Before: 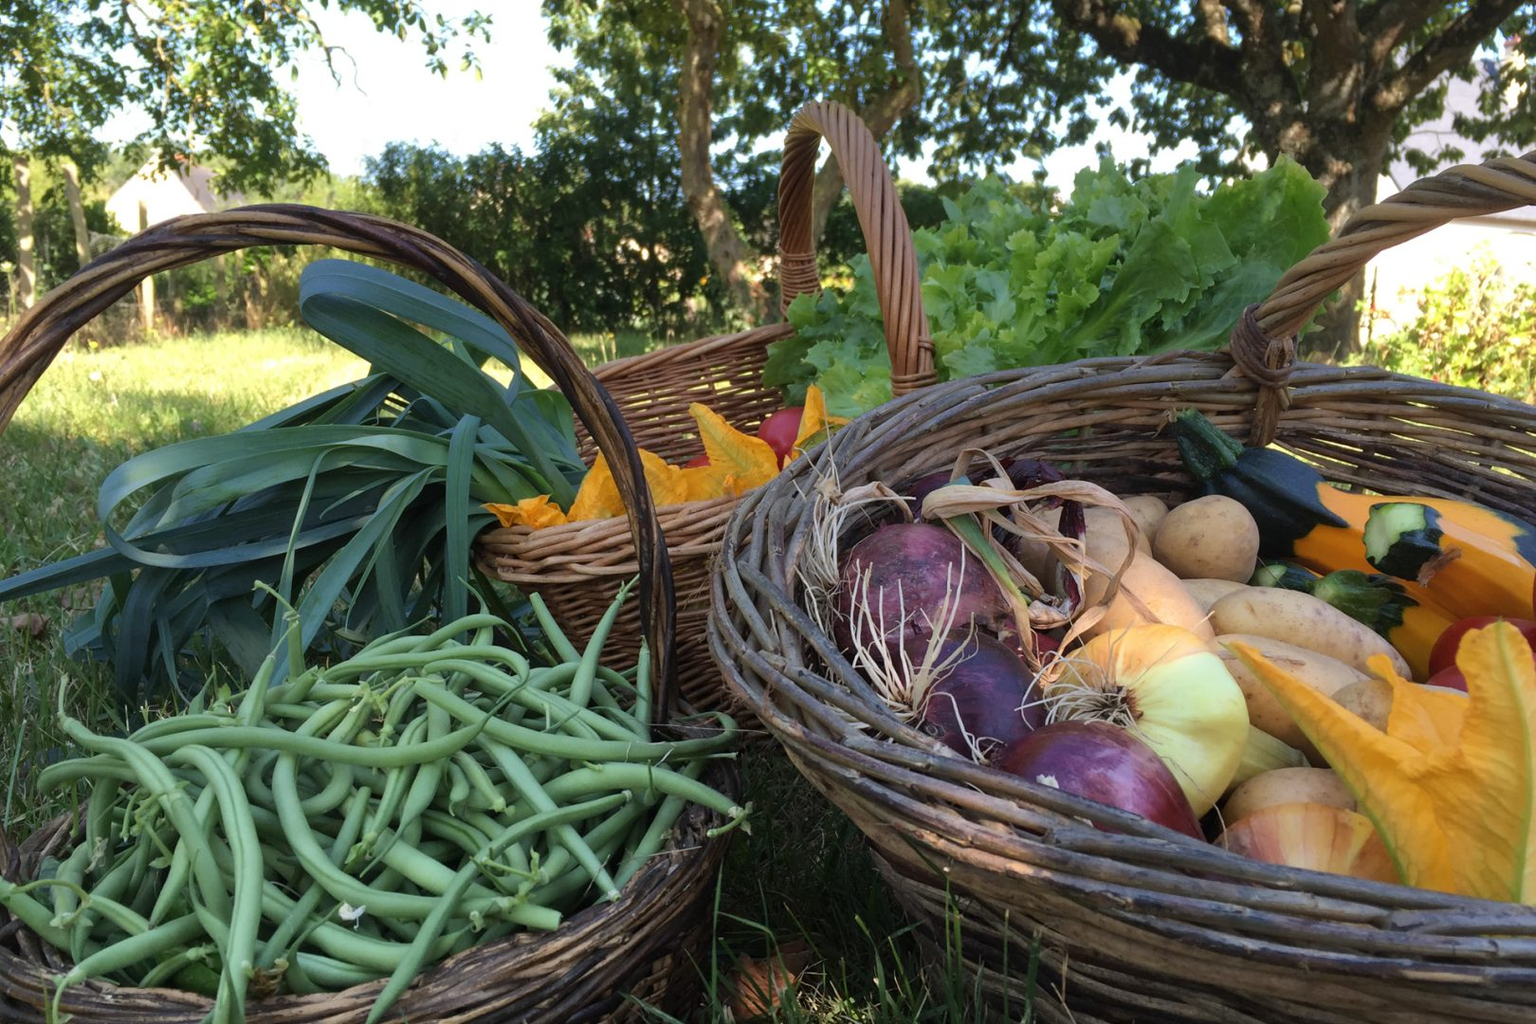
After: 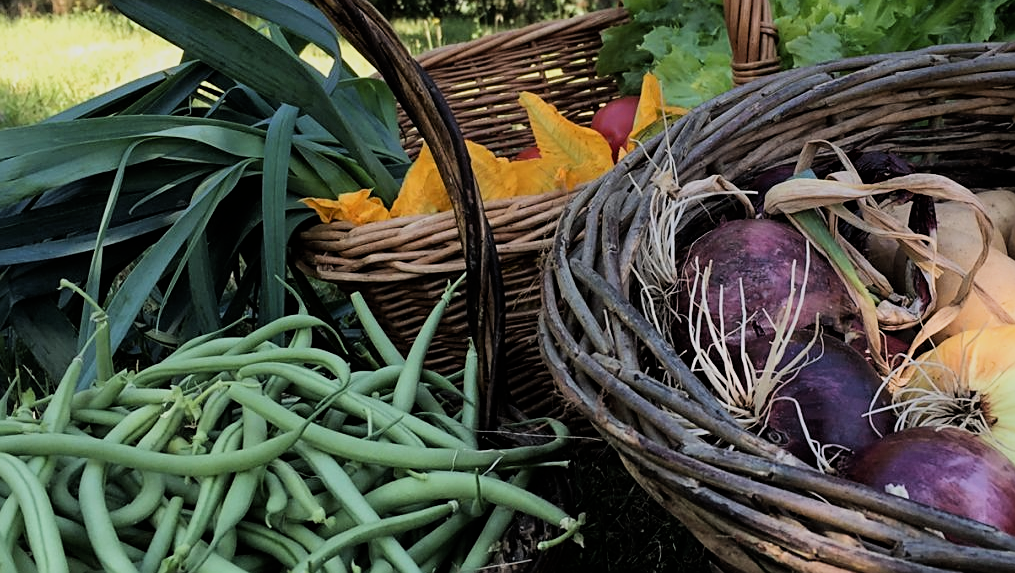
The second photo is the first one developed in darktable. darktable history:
sharpen: on, module defaults
filmic rgb: black relative exposure -7.5 EV, white relative exposure 4.99 EV, threshold 2.94 EV, structure ↔ texture 99.51%, hardness 3.32, contrast 1.299, enable highlight reconstruction true
crop: left 12.879%, top 30.897%, right 24.421%, bottom 15.998%
